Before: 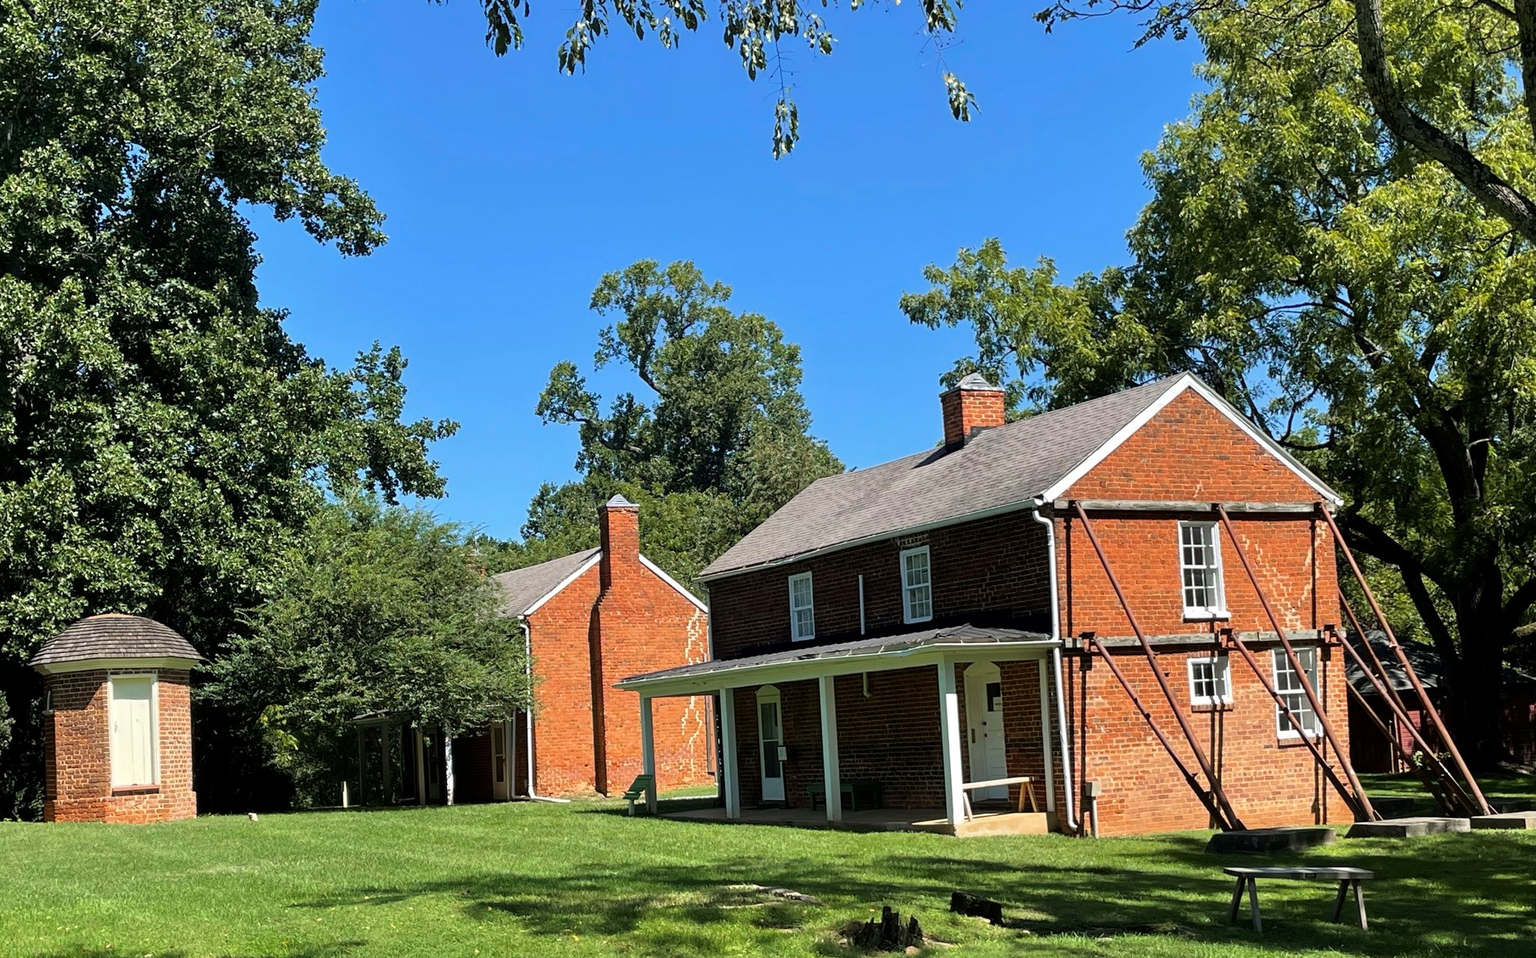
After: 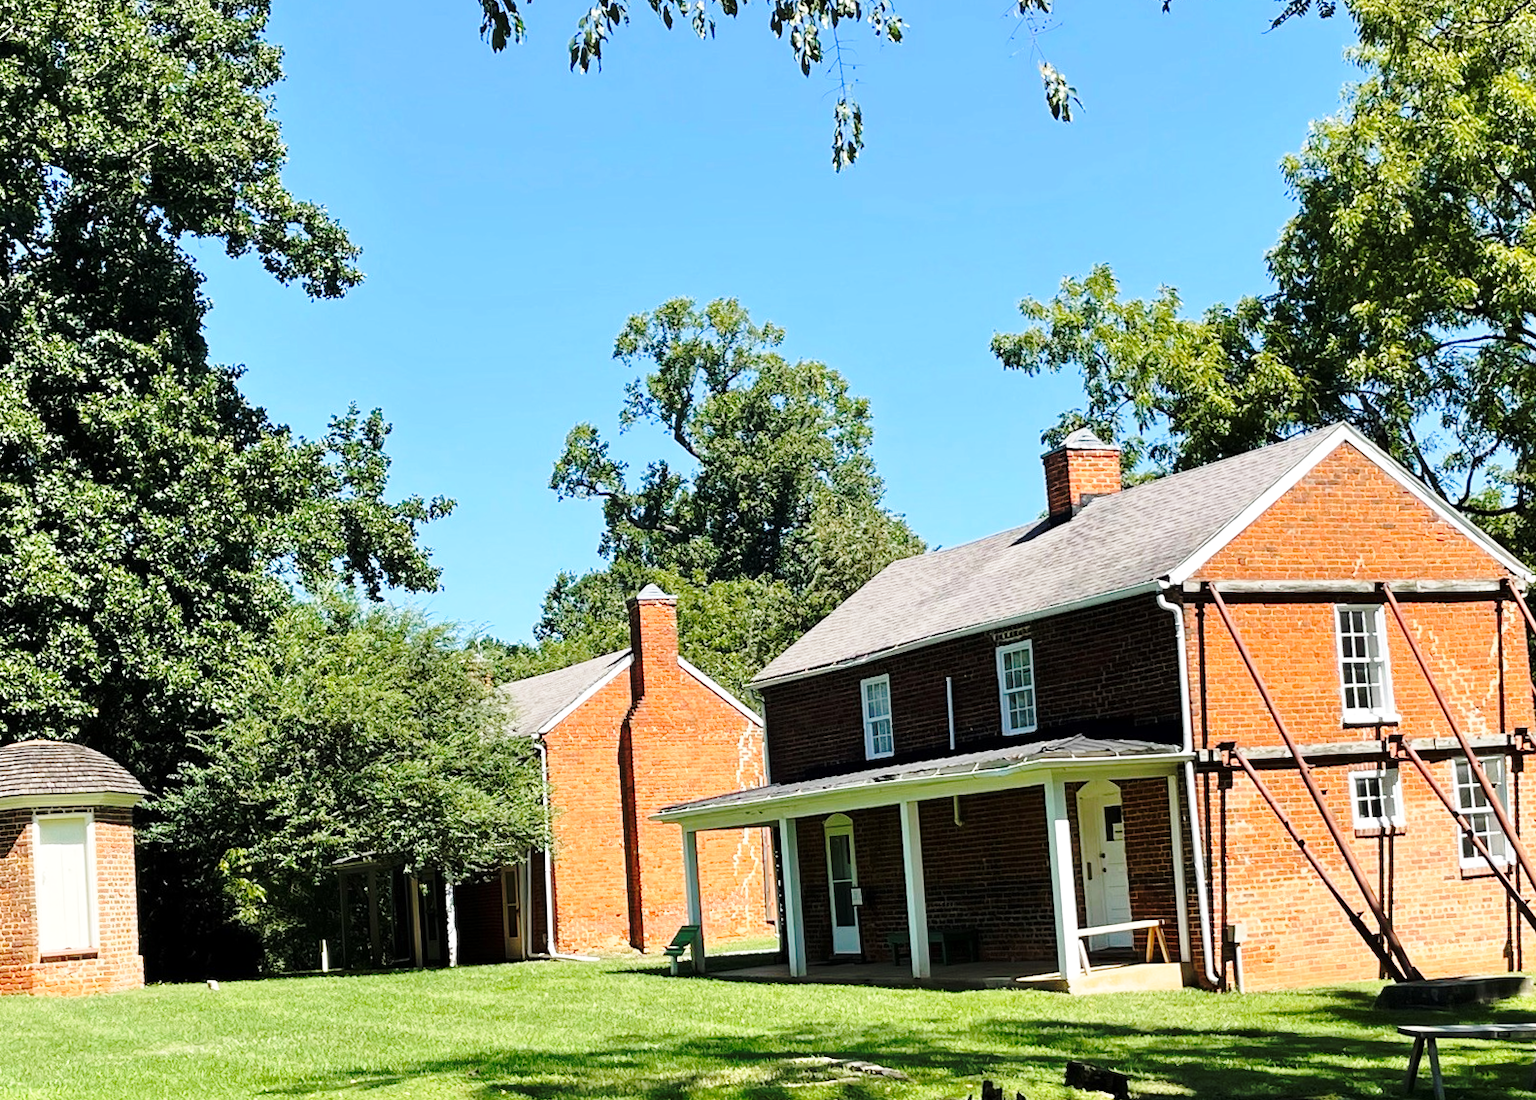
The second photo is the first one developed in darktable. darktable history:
crop and rotate: angle 1°, left 4.281%, top 0.642%, right 11.383%, bottom 2.486%
base curve: curves: ch0 [(0, 0) (0.032, 0.037) (0.105, 0.228) (0.435, 0.76) (0.856, 0.983) (1, 1)], preserve colors none
